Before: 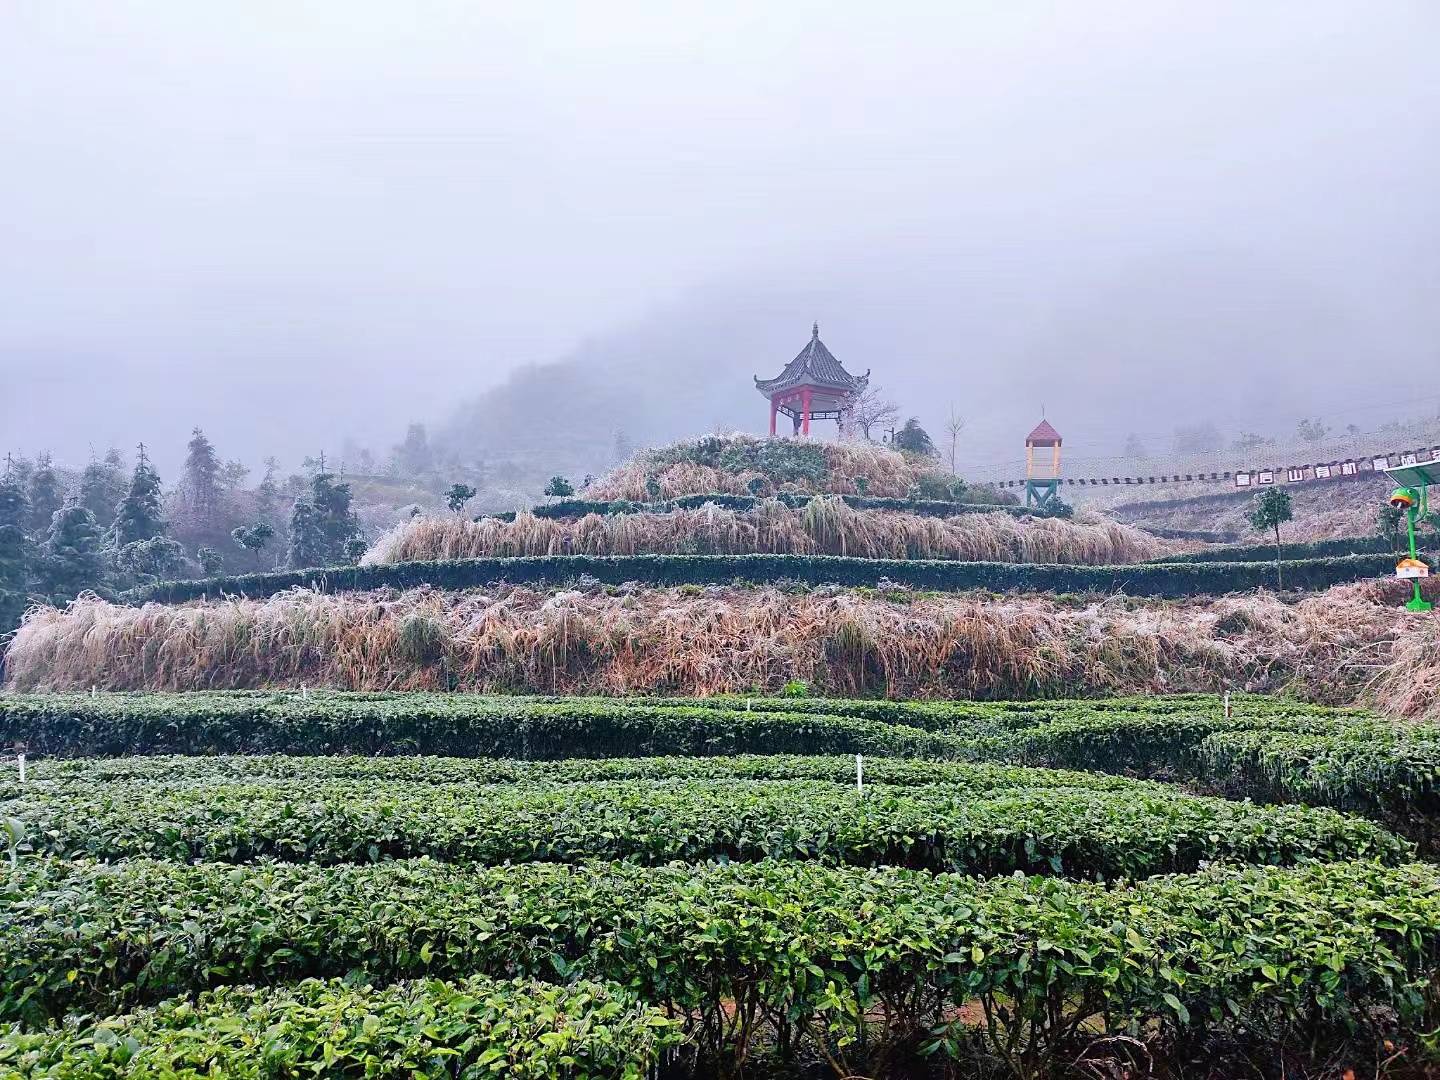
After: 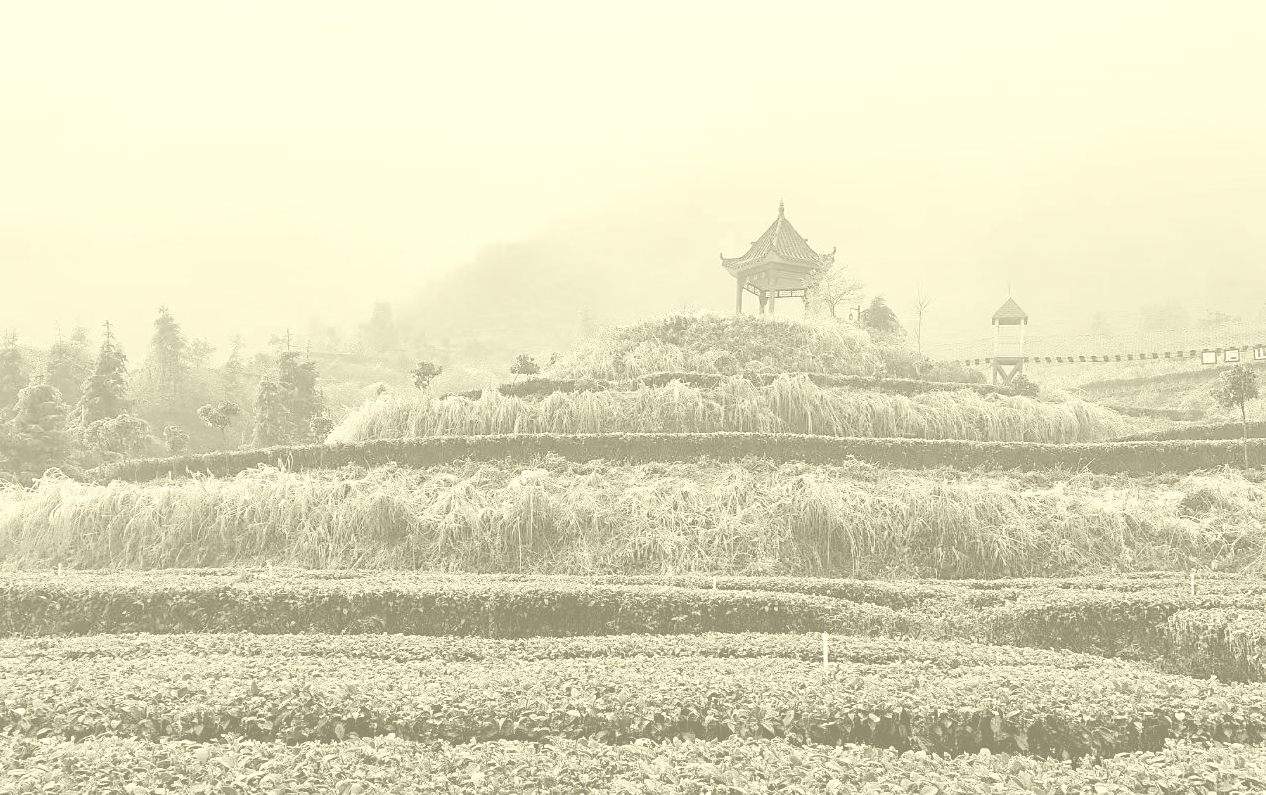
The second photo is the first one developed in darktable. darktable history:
crop and rotate: left 2.425%, top 11.305%, right 9.6%, bottom 15.08%
colorize: hue 43.2°, saturation 40%, version 1
